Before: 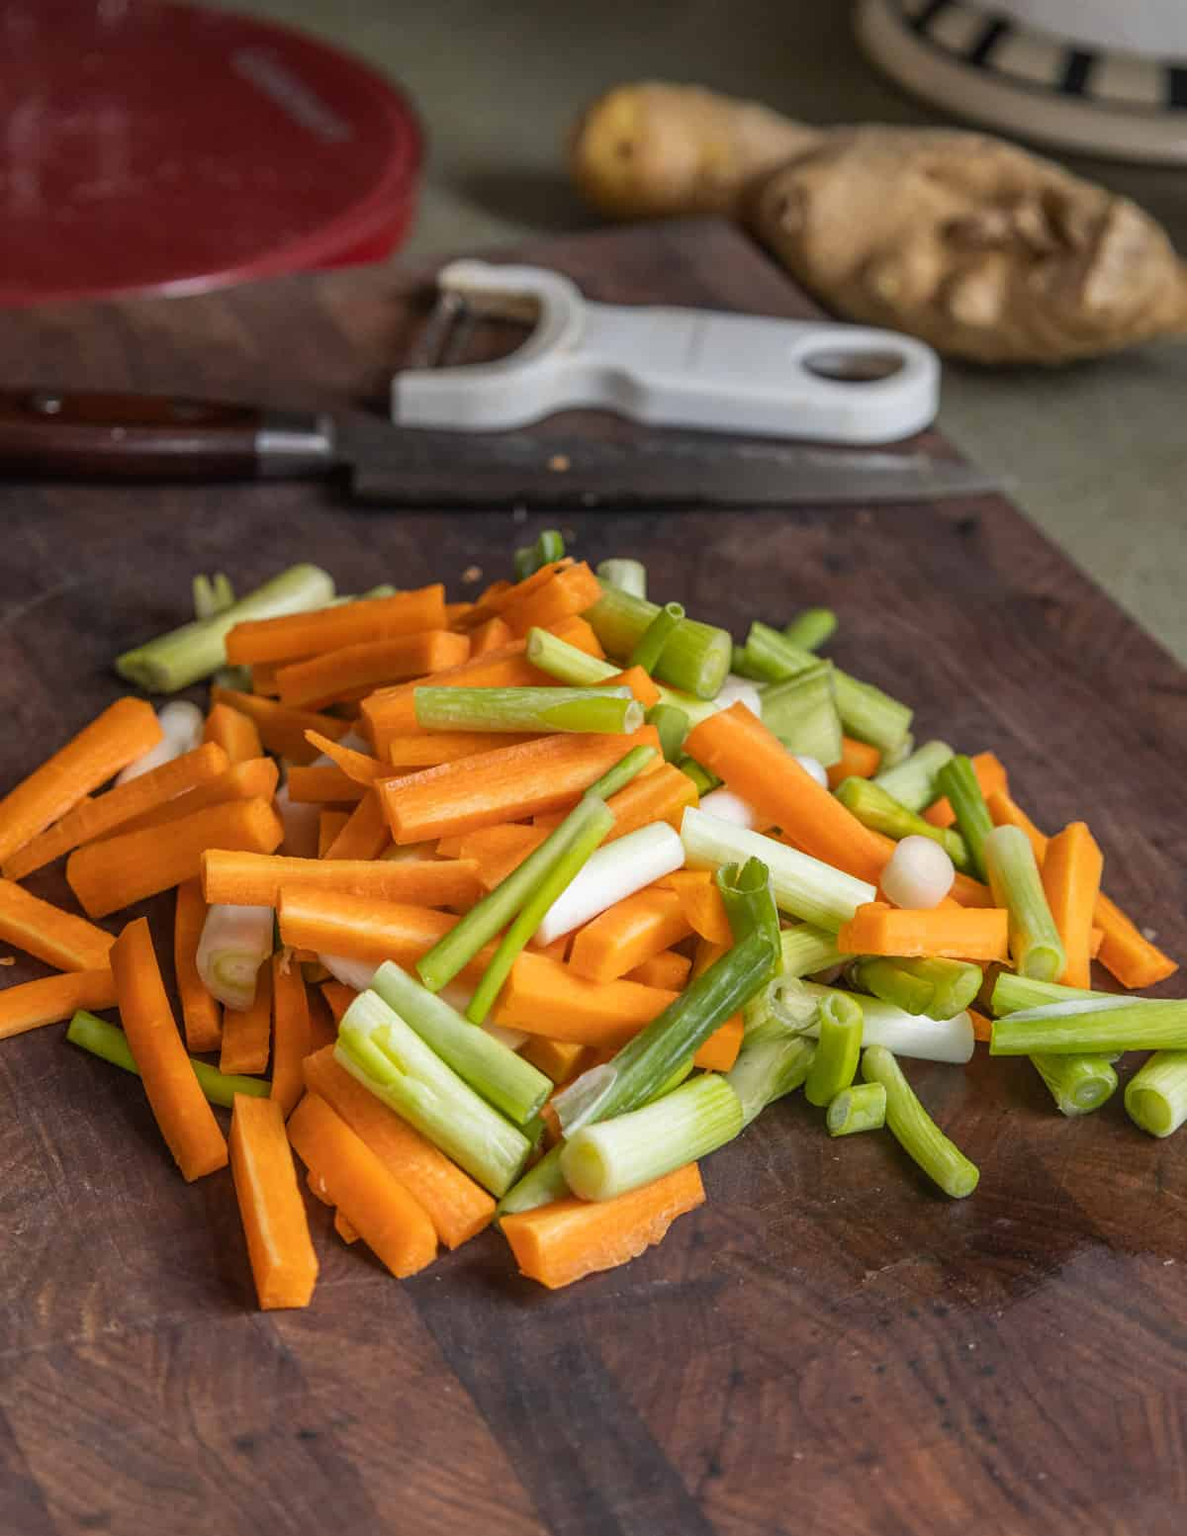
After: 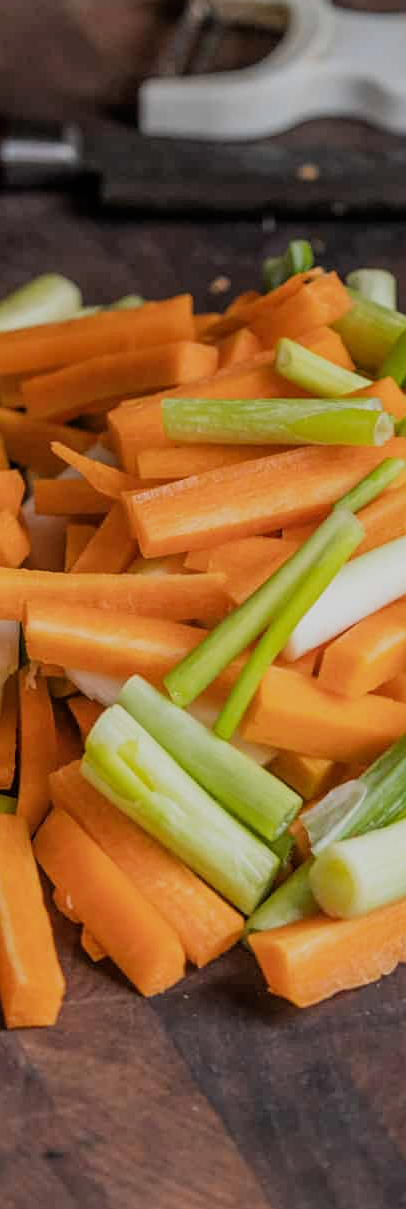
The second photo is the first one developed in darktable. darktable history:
sharpen: amount 0.203
filmic rgb: black relative exposure -7.65 EV, white relative exposure 4.56 EV, threshold 2.95 EV, hardness 3.61, enable highlight reconstruction true
crop and rotate: left 21.48%, top 19.097%, right 44.636%, bottom 3.005%
exposure: compensate highlight preservation false
